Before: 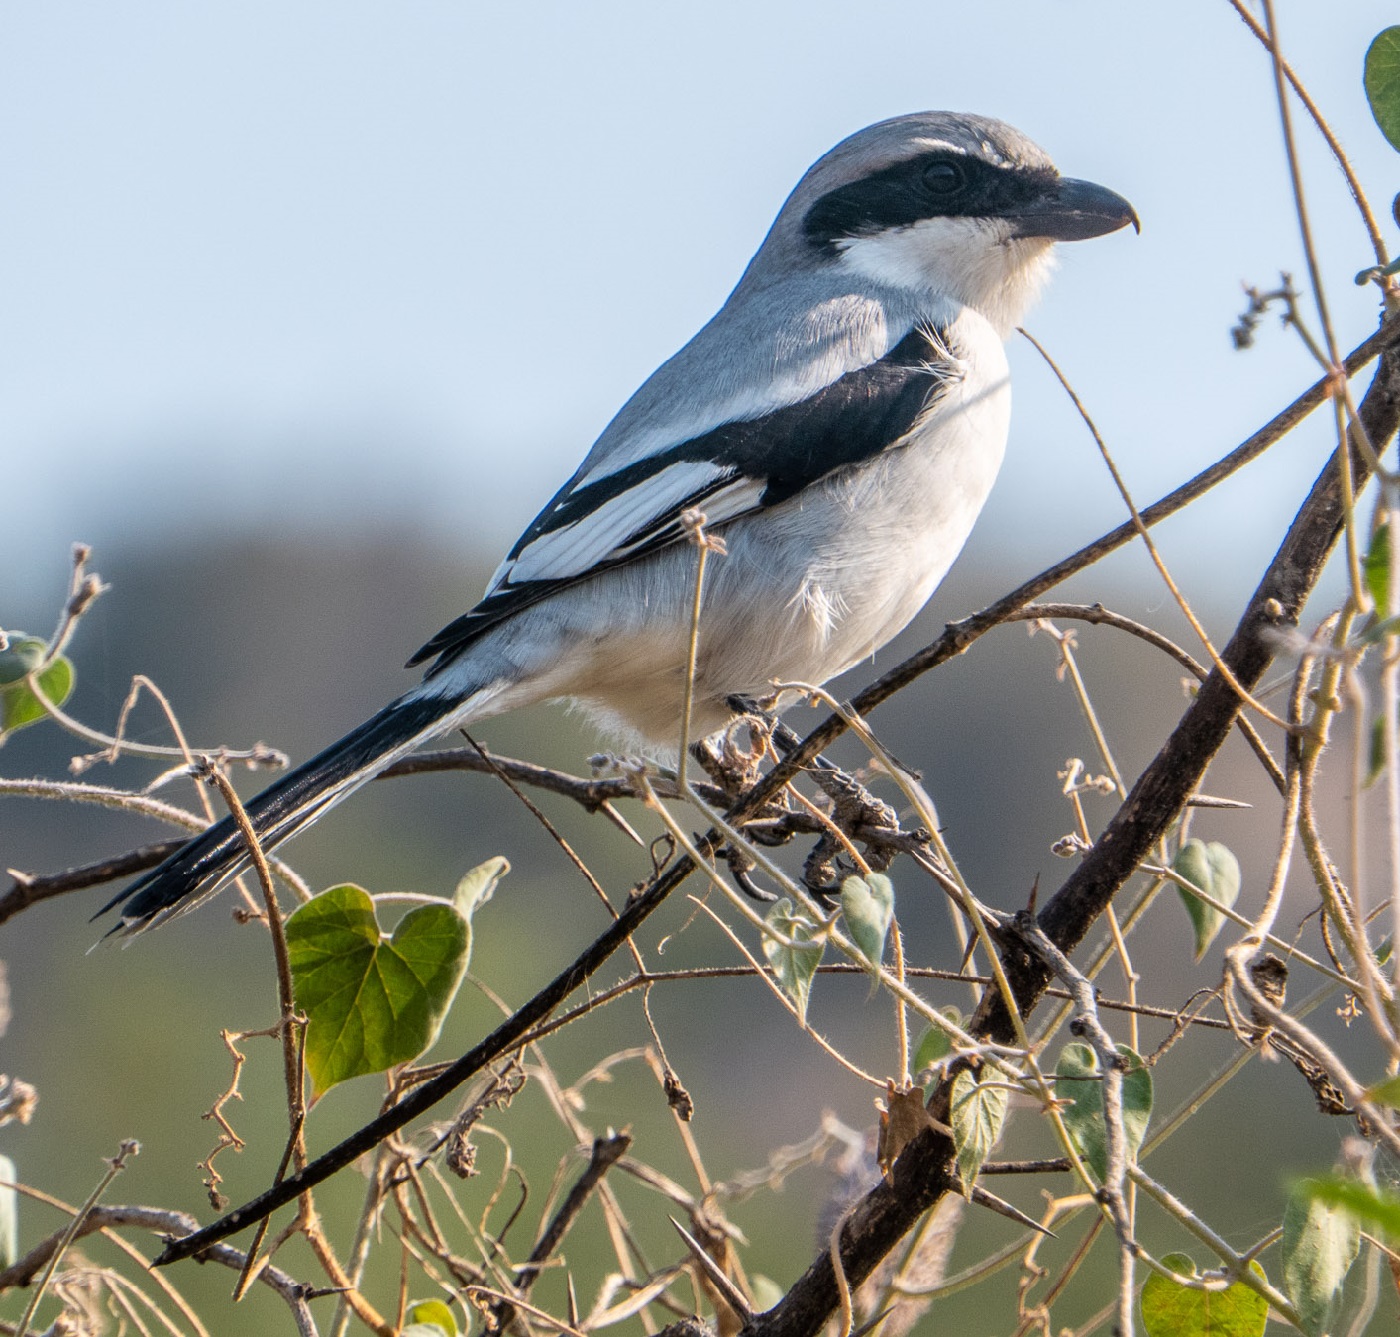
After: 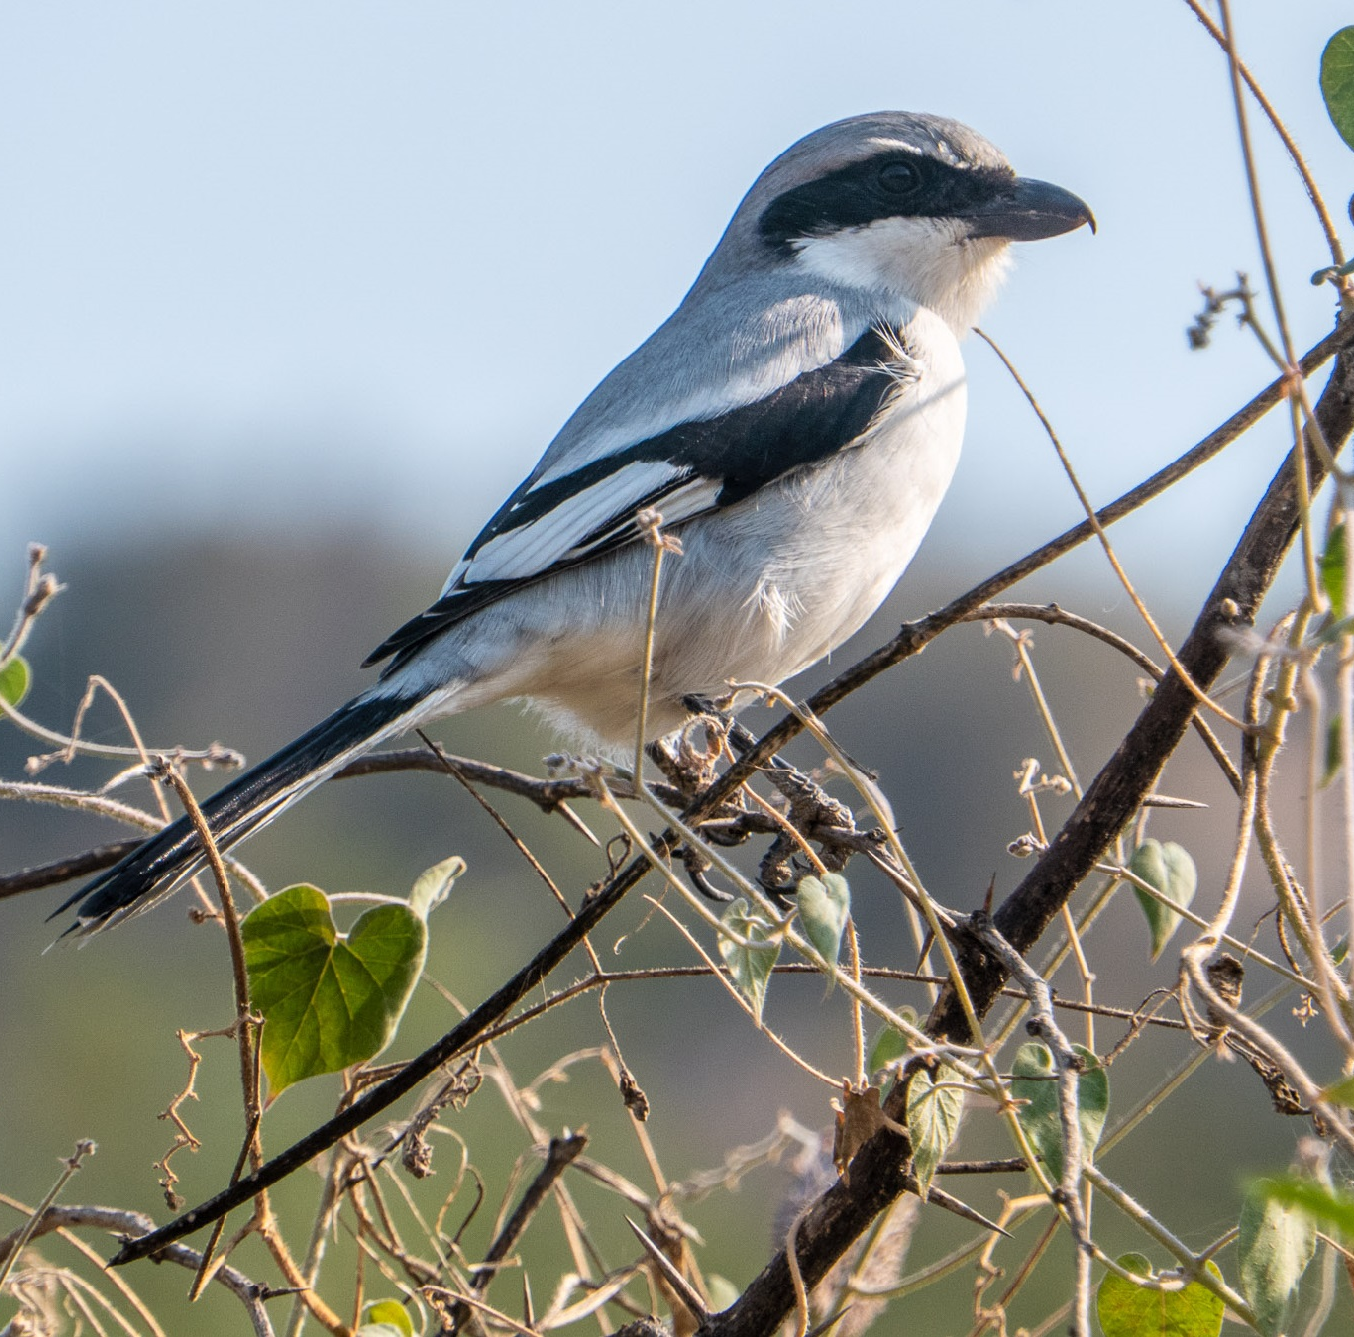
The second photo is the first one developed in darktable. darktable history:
crop and rotate: left 3.238%
fill light: on, module defaults
